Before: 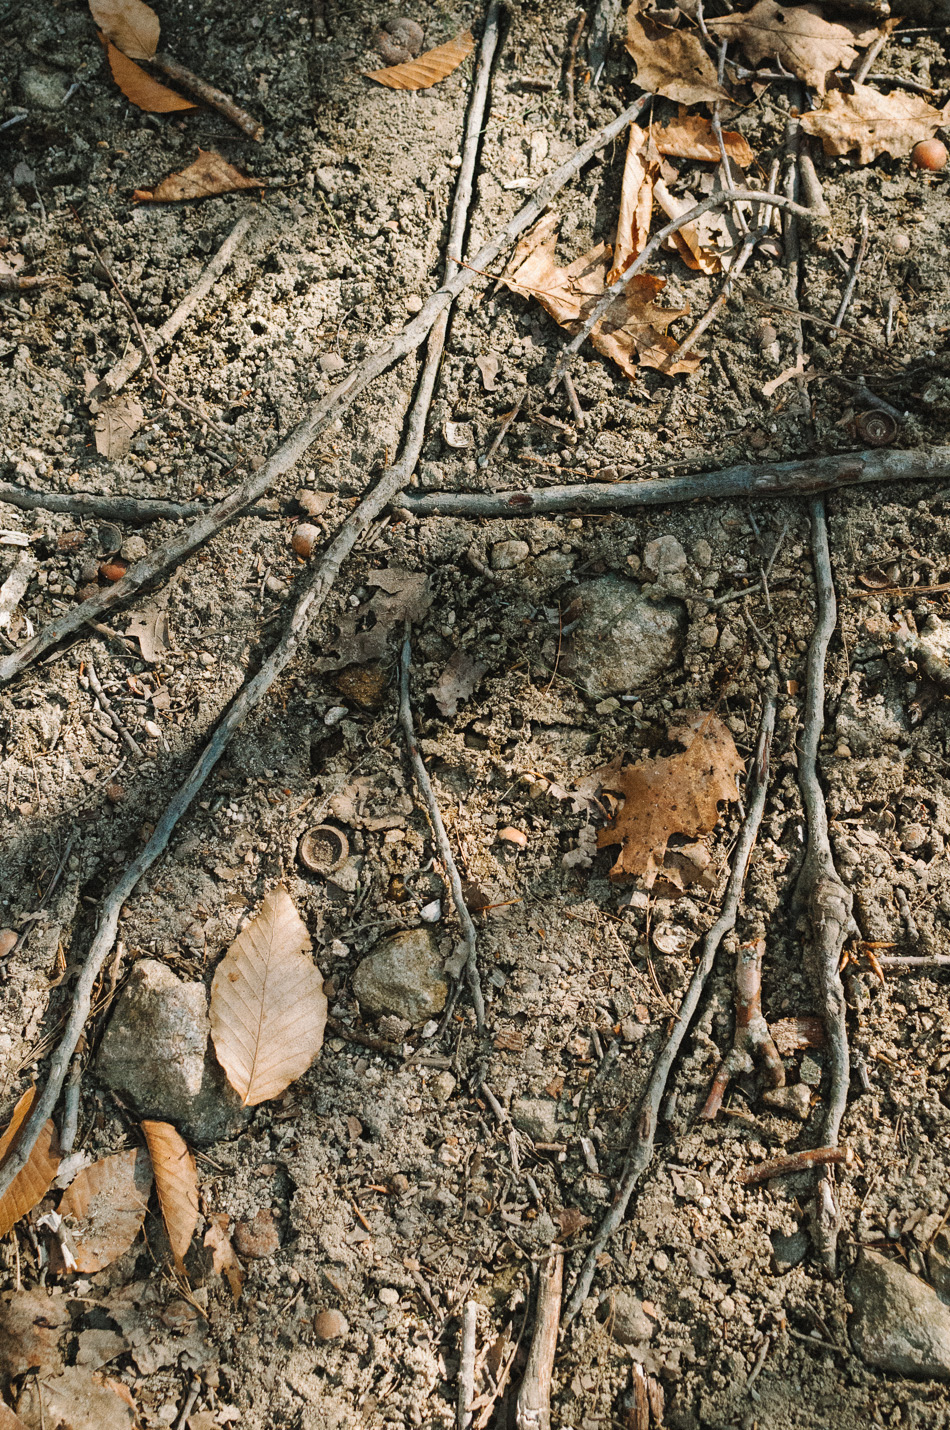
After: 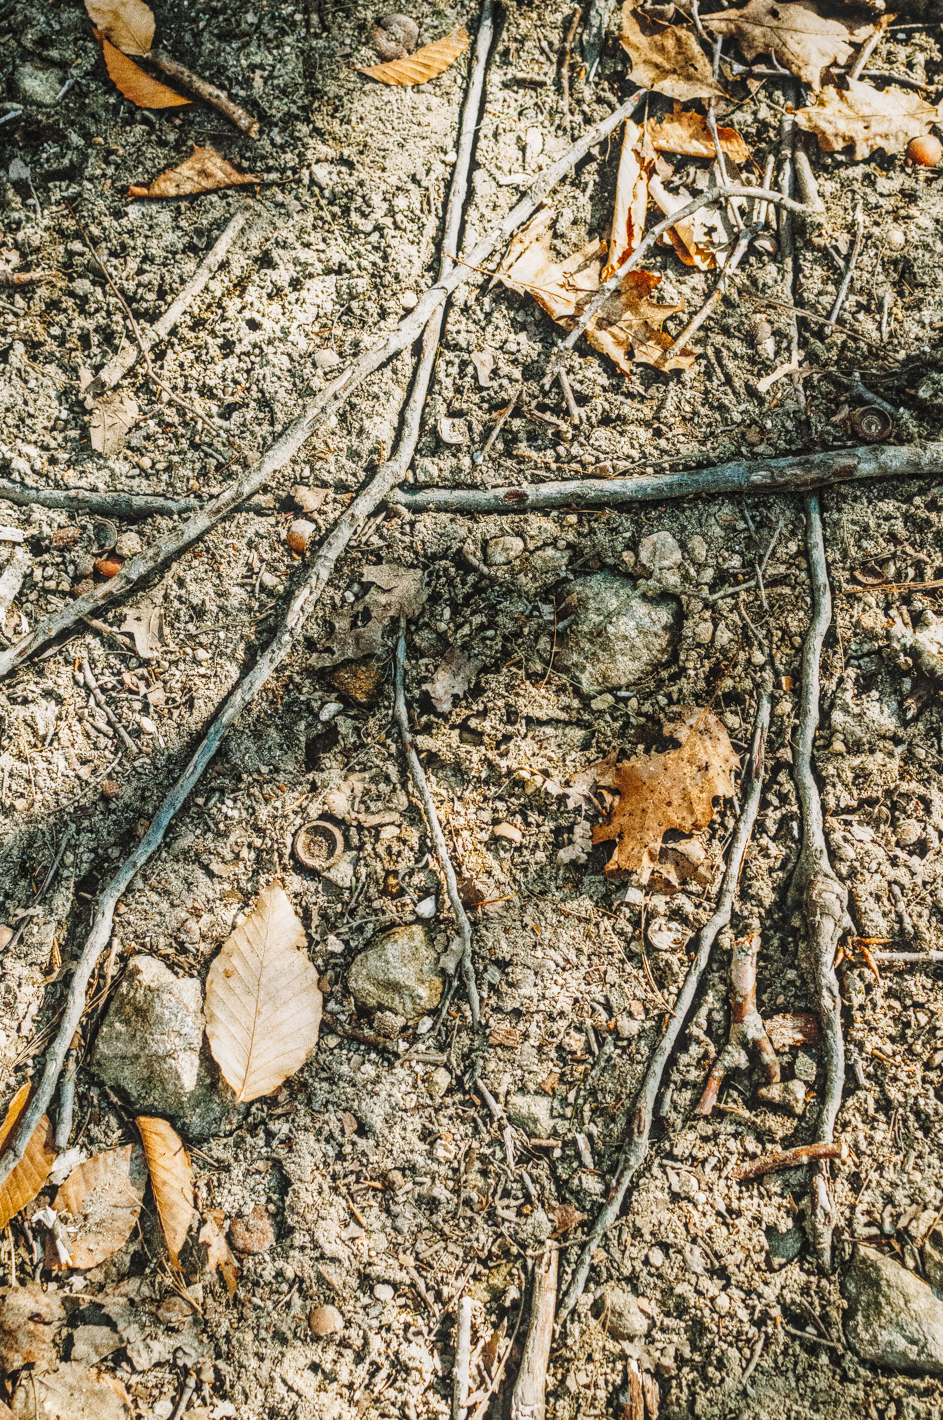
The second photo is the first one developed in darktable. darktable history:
crop and rotate: left 0.72%, top 0.281%, bottom 0.389%
base curve: curves: ch0 [(0, 0) (0.028, 0.03) (0.121, 0.232) (0.46, 0.748) (0.859, 0.968) (1, 1)], preserve colors none
local contrast: highlights 2%, shadows 2%, detail 133%
exposure: exposure -0.06 EV, compensate highlight preservation false
